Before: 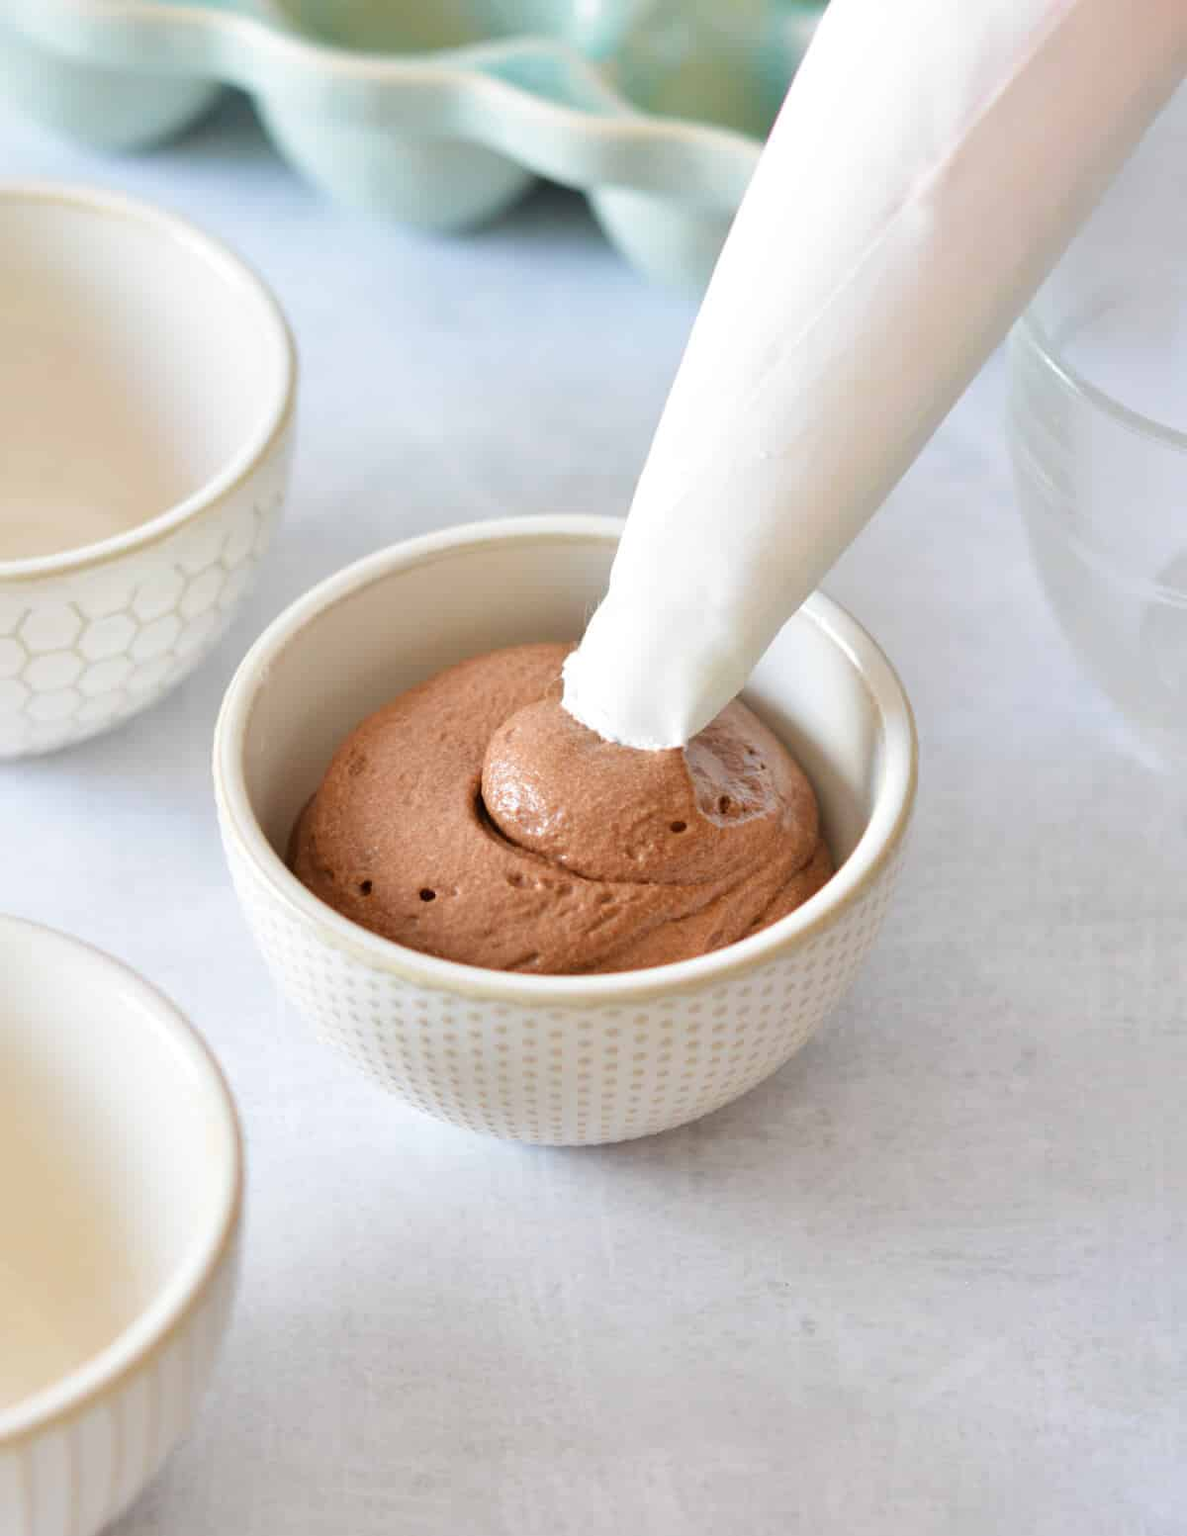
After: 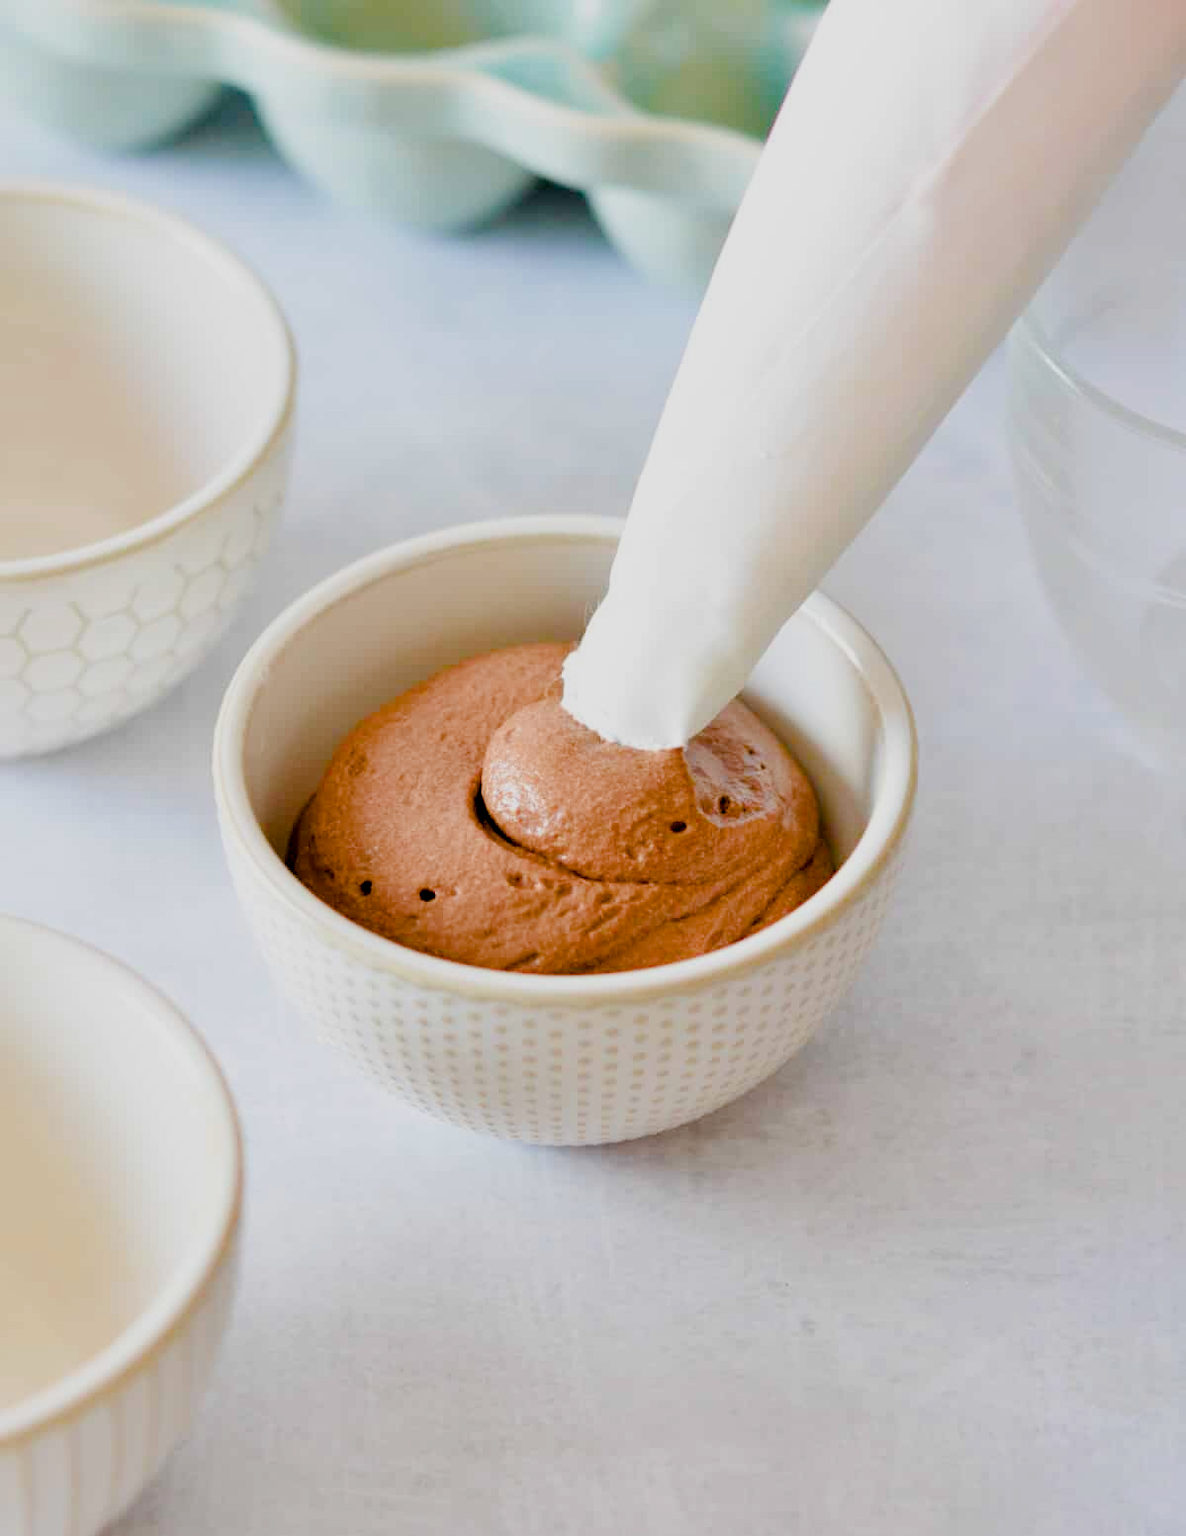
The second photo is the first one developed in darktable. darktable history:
color balance rgb: shadows lift › luminance -9.41%, highlights gain › luminance 17.6%, global offset › luminance -1.45%, perceptual saturation grading › highlights -17.77%, perceptual saturation grading › mid-tones 33.1%, perceptual saturation grading › shadows 50.52%, global vibrance 24.22%
filmic rgb: hardness 4.17, contrast 0.921
